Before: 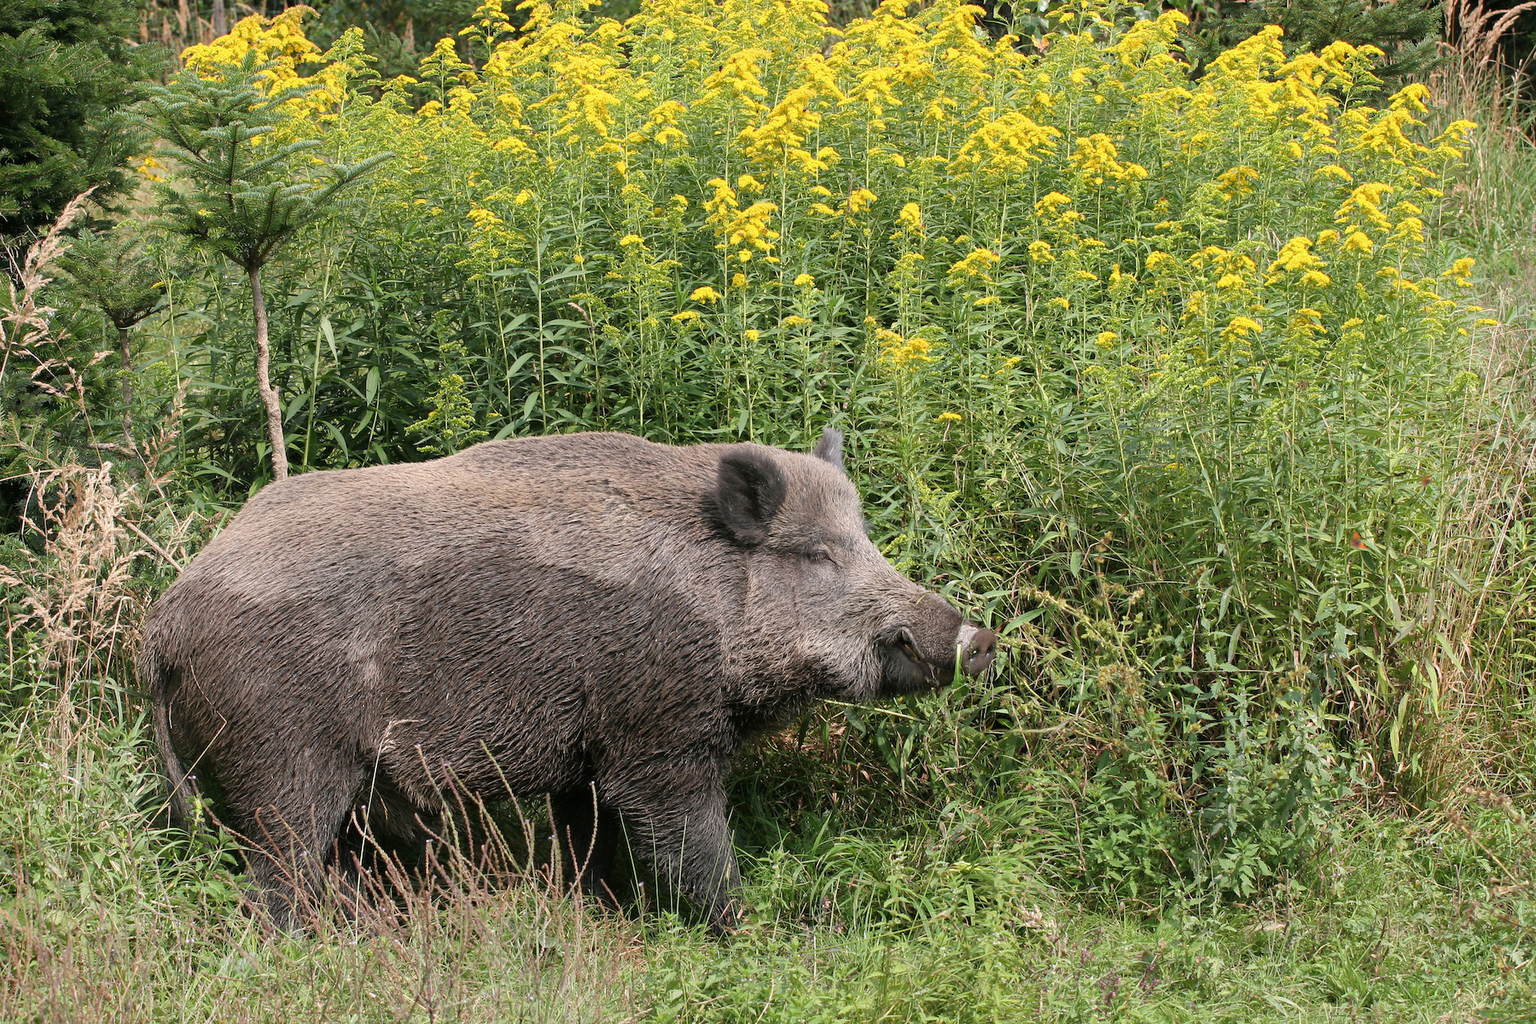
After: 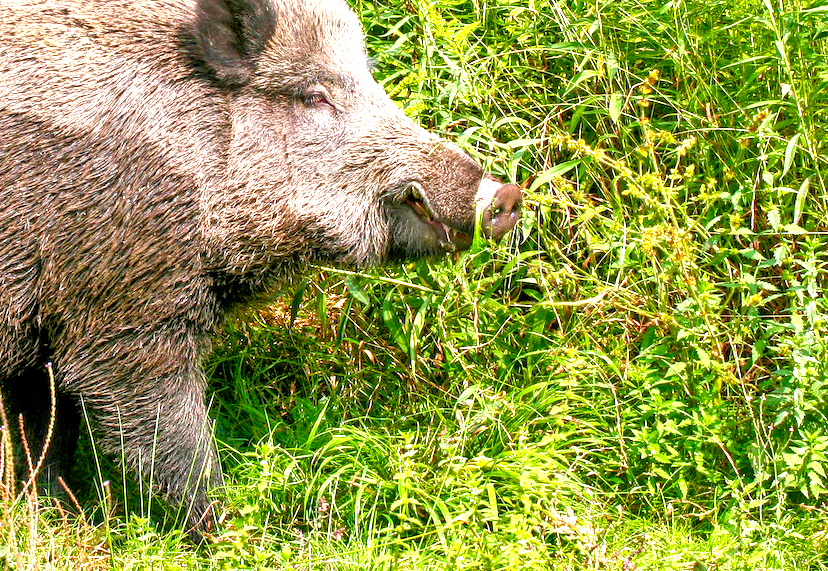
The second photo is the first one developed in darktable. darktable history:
color balance rgb: linear chroma grading › global chroma 33.084%, perceptual saturation grading › global saturation 35.053%, perceptual saturation grading › highlights -25.033%, perceptual saturation grading › shadows 49.922%
tone curve: curves: ch0 [(0, 0) (0.003, 0.001) (0.011, 0.004) (0.025, 0.011) (0.044, 0.021) (0.069, 0.028) (0.1, 0.036) (0.136, 0.051) (0.177, 0.085) (0.224, 0.127) (0.277, 0.193) (0.335, 0.266) (0.399, 0.338) (0.468, 0.419) (0.543, 0.504) (0.623, 0.593) (0.709, 0.689) (0.801, 0.784) (0.898, 0.888) (1, 1)], preserve colors none
velvia: on, module defaults
exposure: black level correction 0, exposure 1.099 EV, compensate exposure bias true, compensate highlight preservation false
local contrast: detail 150%
tone equalizer: -7 EV 0.14 EV, -6 EV 0.59 EV, -5 EV 1.15 EV, -4 EV 1.36 EV, -3 EV 1.15 EV, -2 EV 0.6 EV, -1 EV 0.149 EV
shadows and highlights: shadows 37, highlights -26.72, soften with gaussian
crop: left 35.874%, top 46.139%, right 18.093%, bottom 6.21%
